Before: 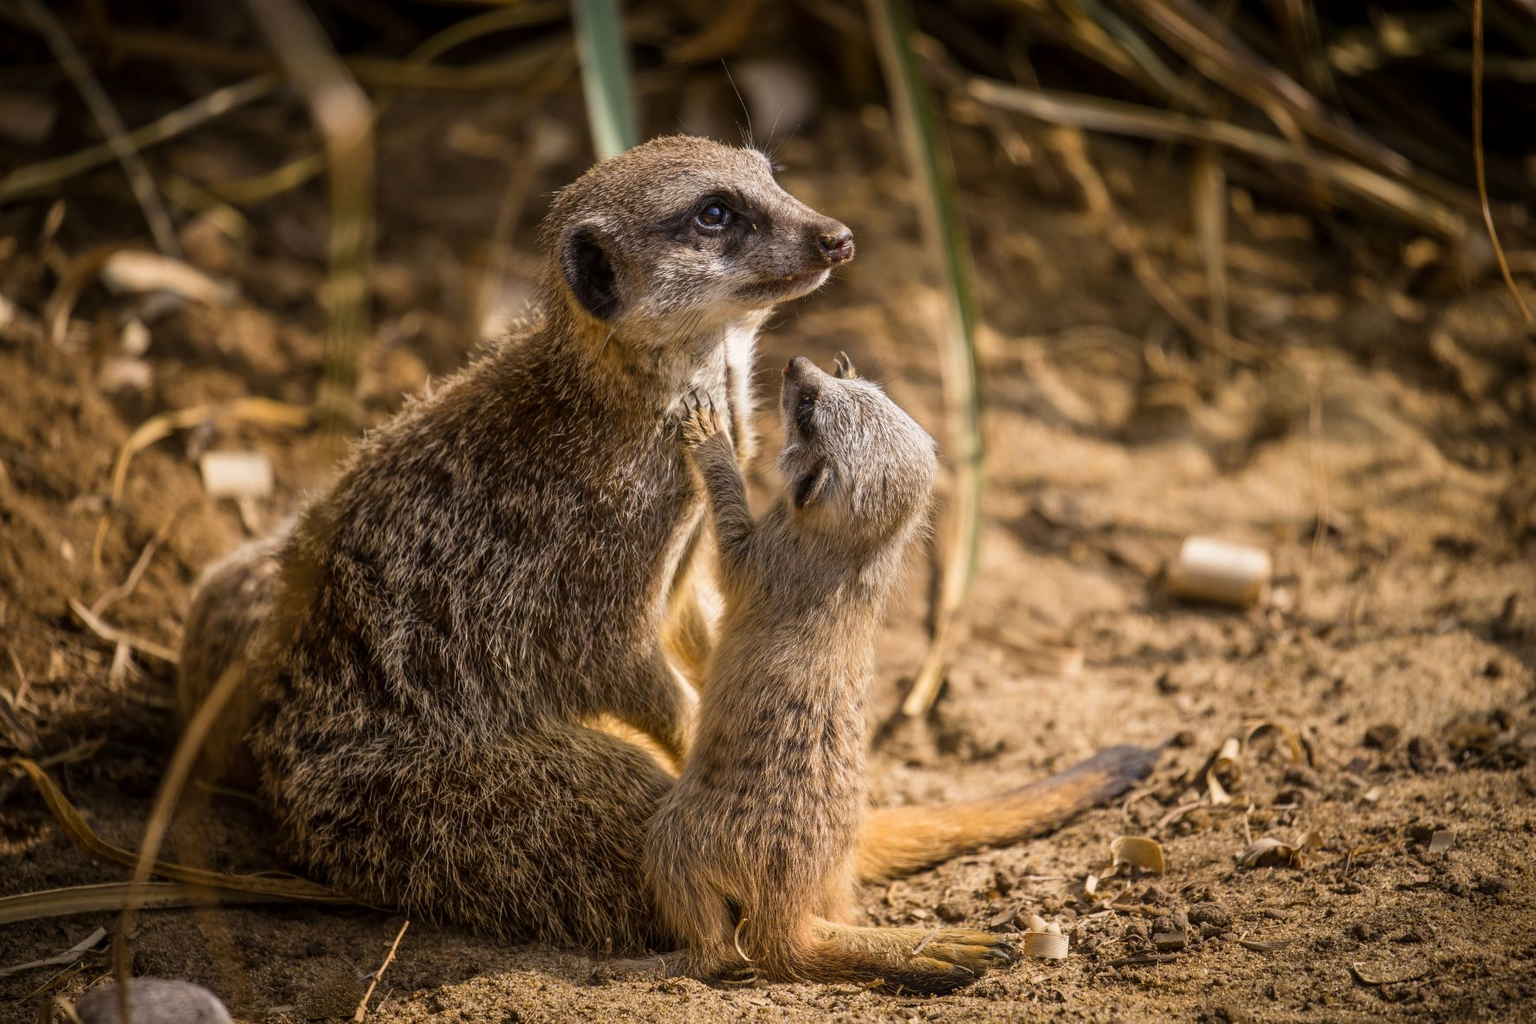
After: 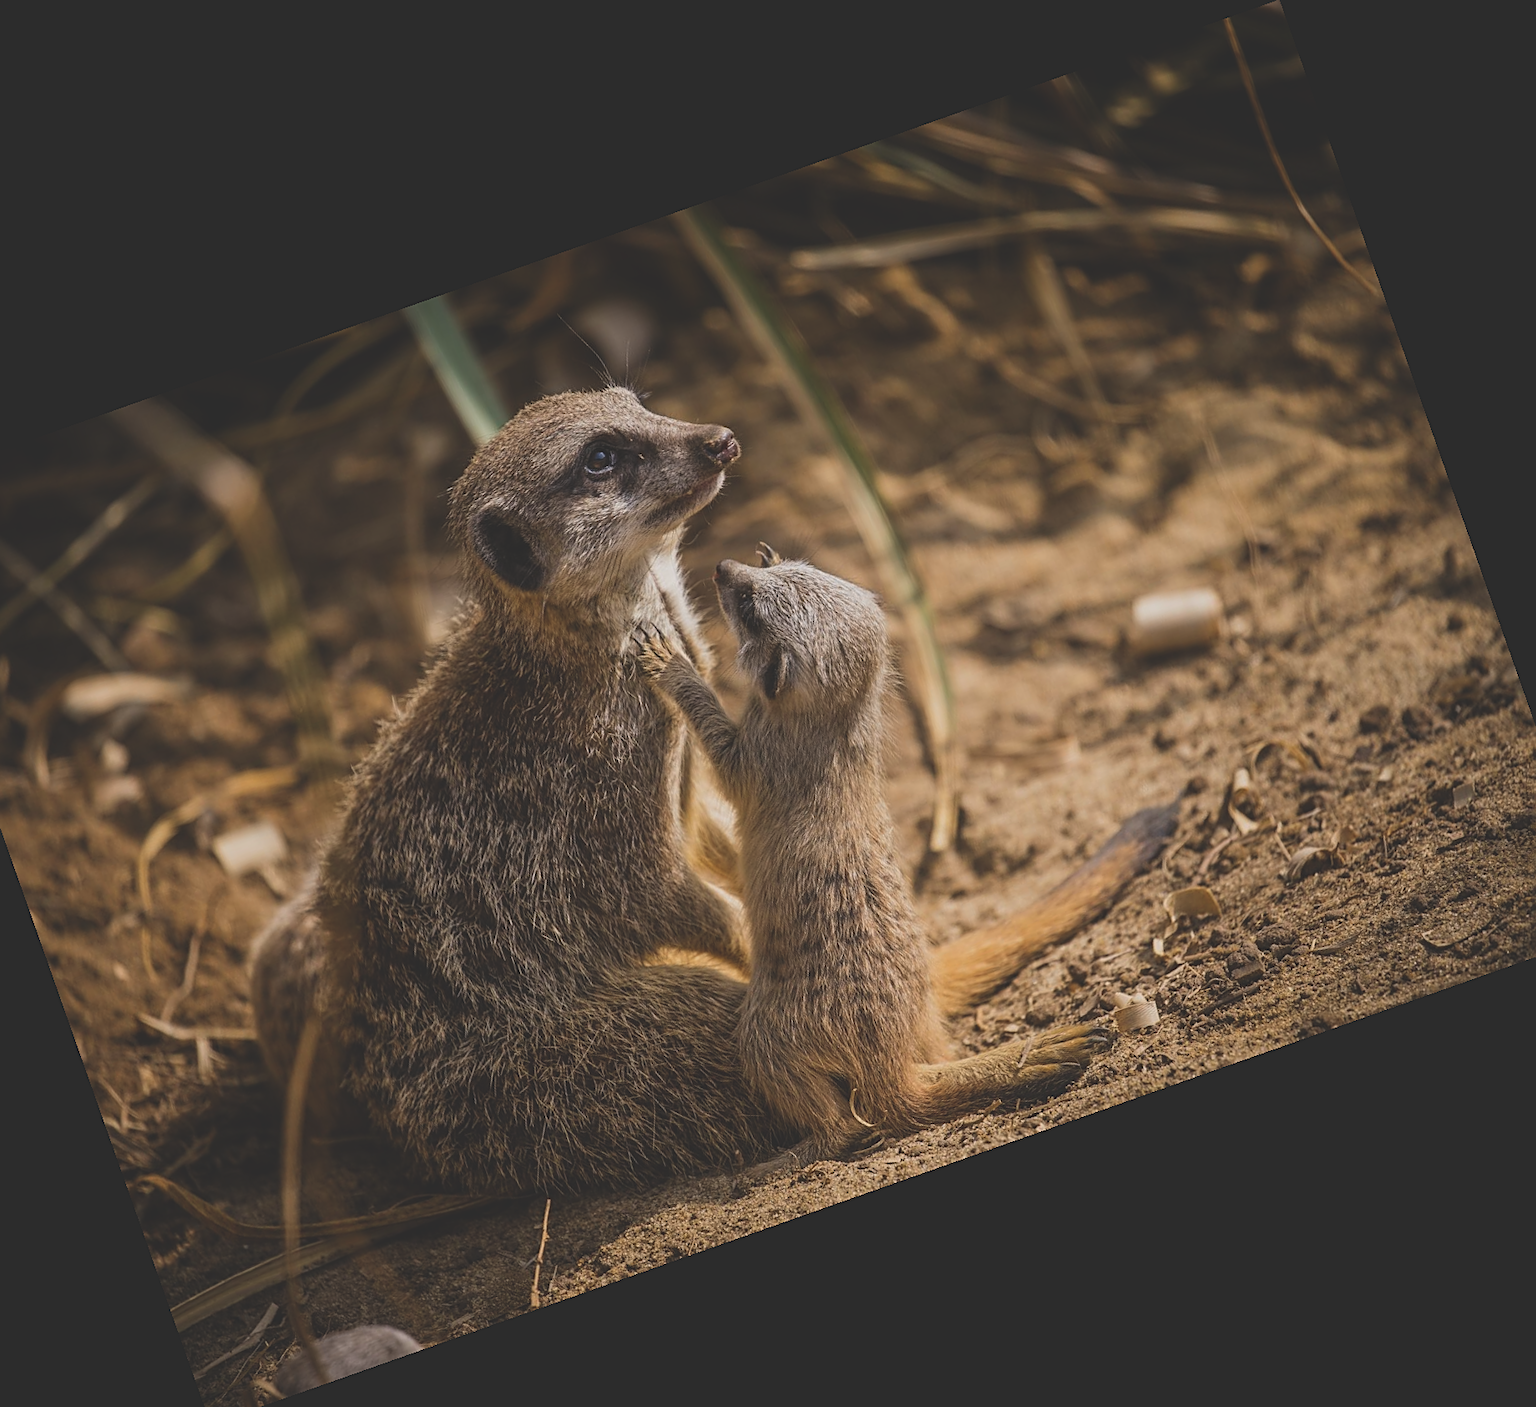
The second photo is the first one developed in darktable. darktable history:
sharpen: on, module defaults
exposure: black level correction -0.036, exposure -0.497 EV, compensate highlight preservation false
crop and rotate: angle 19.43°, left 6.812%, right 4.125%, bottom 1.087%
white balance: red 1, blue 1
